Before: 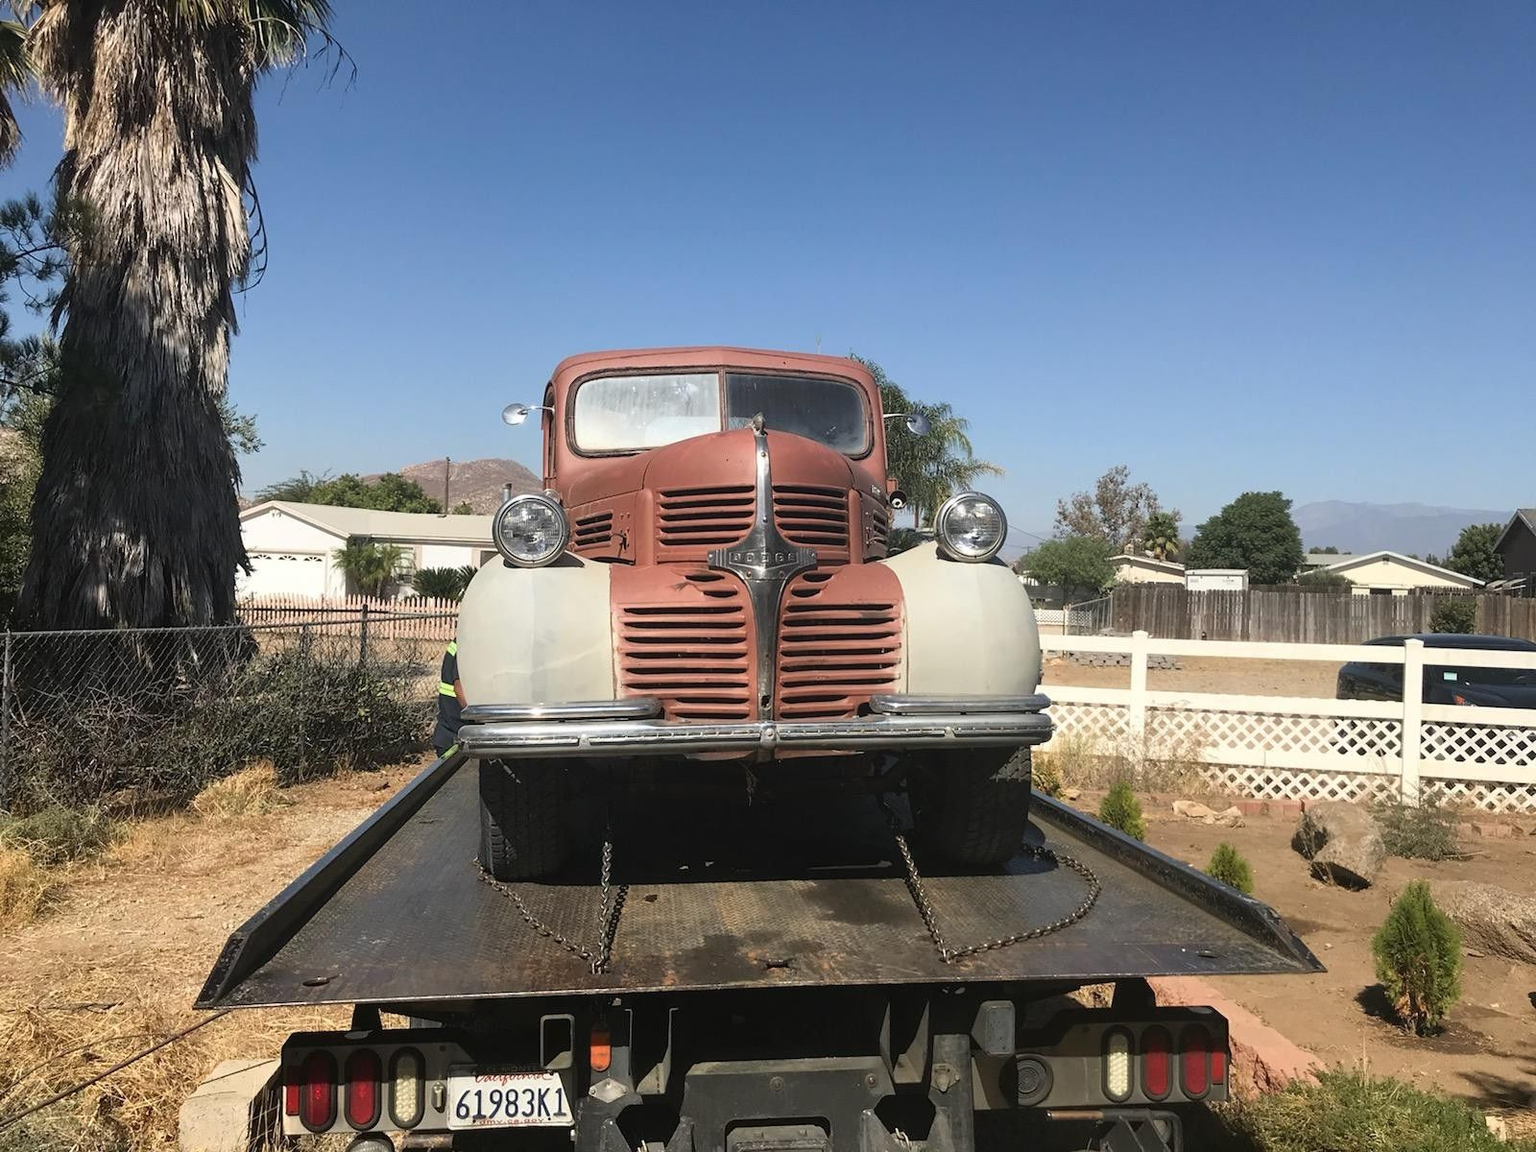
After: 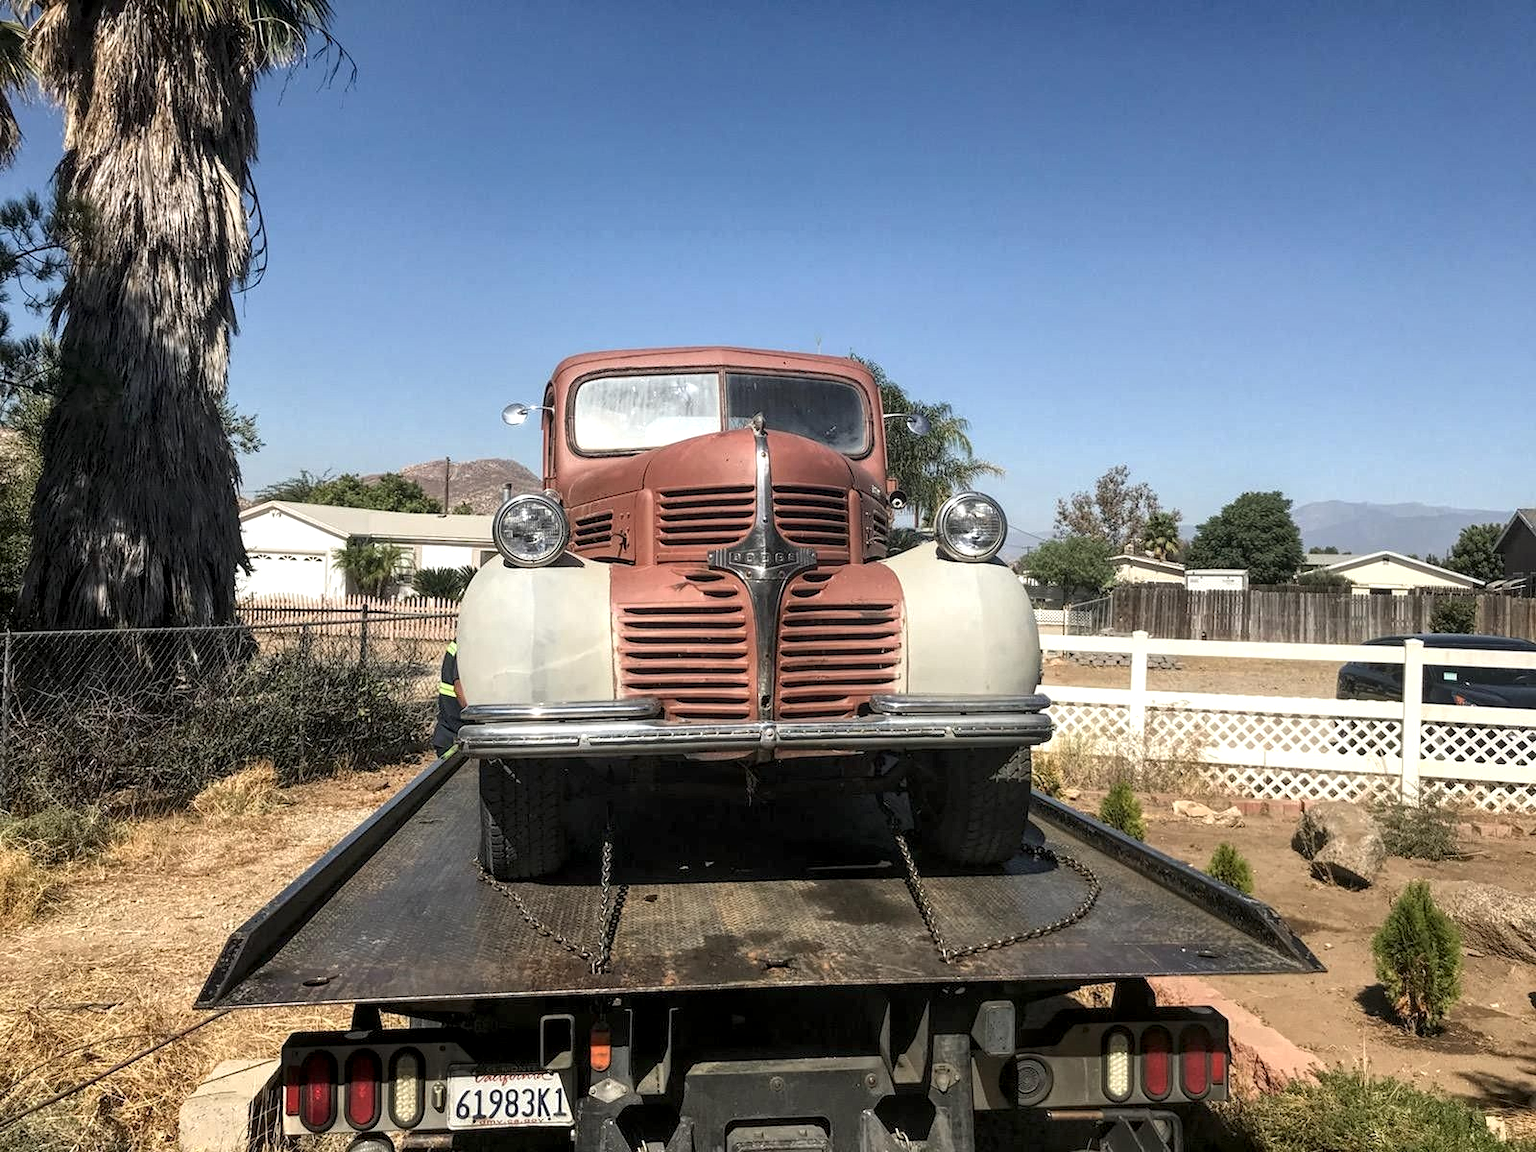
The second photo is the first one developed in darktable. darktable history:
local contrast: highlights 104%, shadows 97%, detail 201%, midtone range 0.2
